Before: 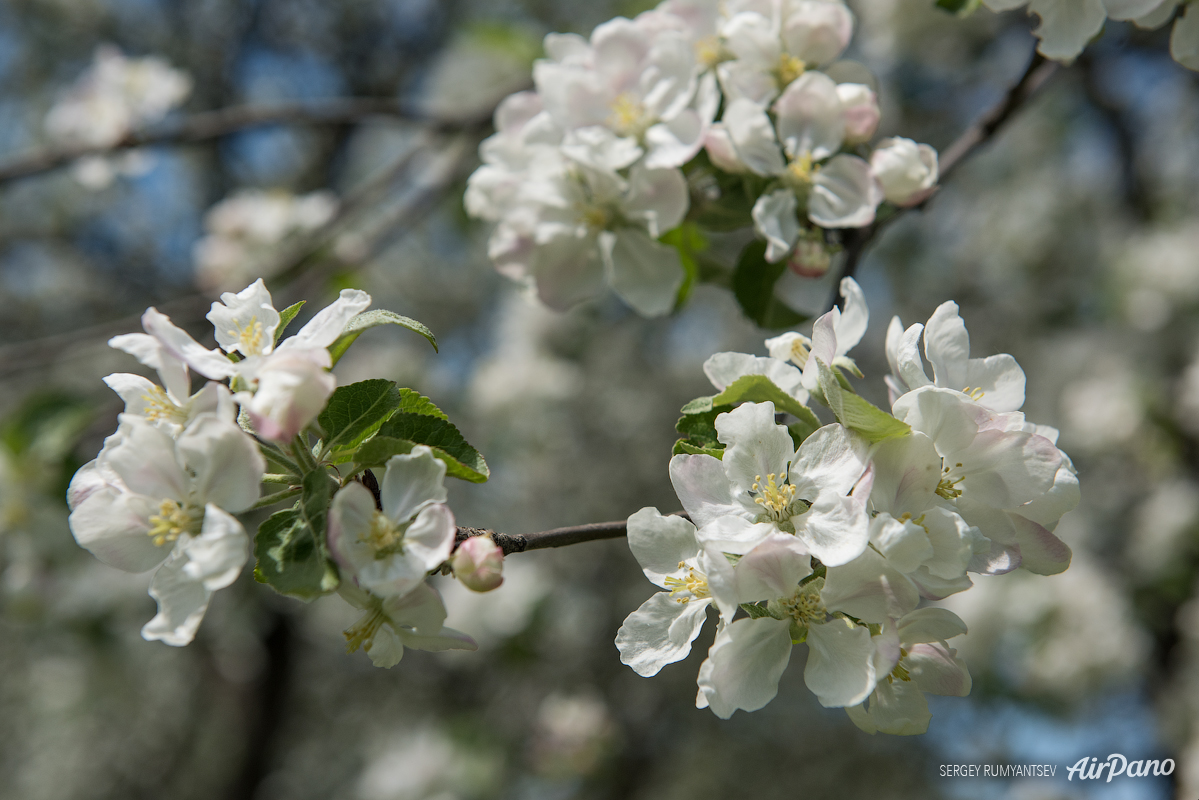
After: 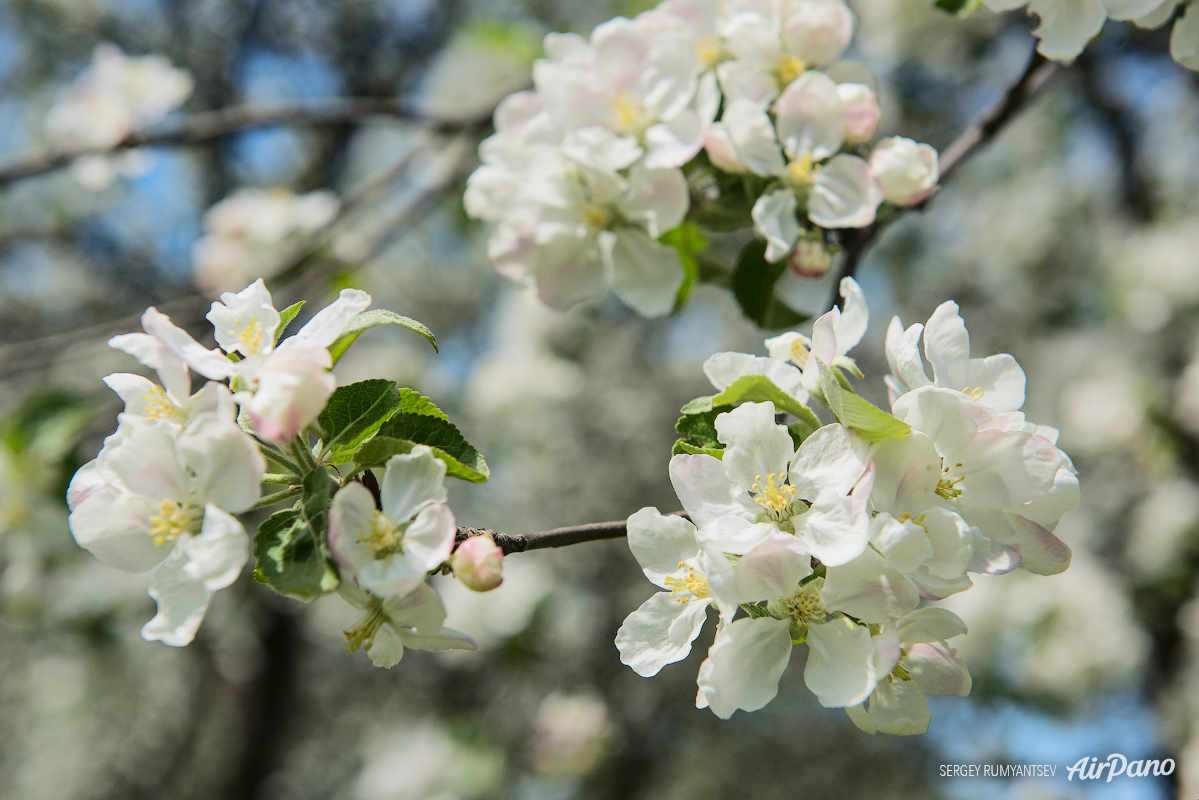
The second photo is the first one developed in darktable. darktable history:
shadows and highlights: shadows -20, white point adjustment -2, highlights -35
tone curve: curves: ch0 [(0, 0.026) (0.146, 0.158) (0.272, 0.34) (0.453, 0.627) (0.687, 0.829) (1, 1)], color space Lab, linked channels, preserve colors none
